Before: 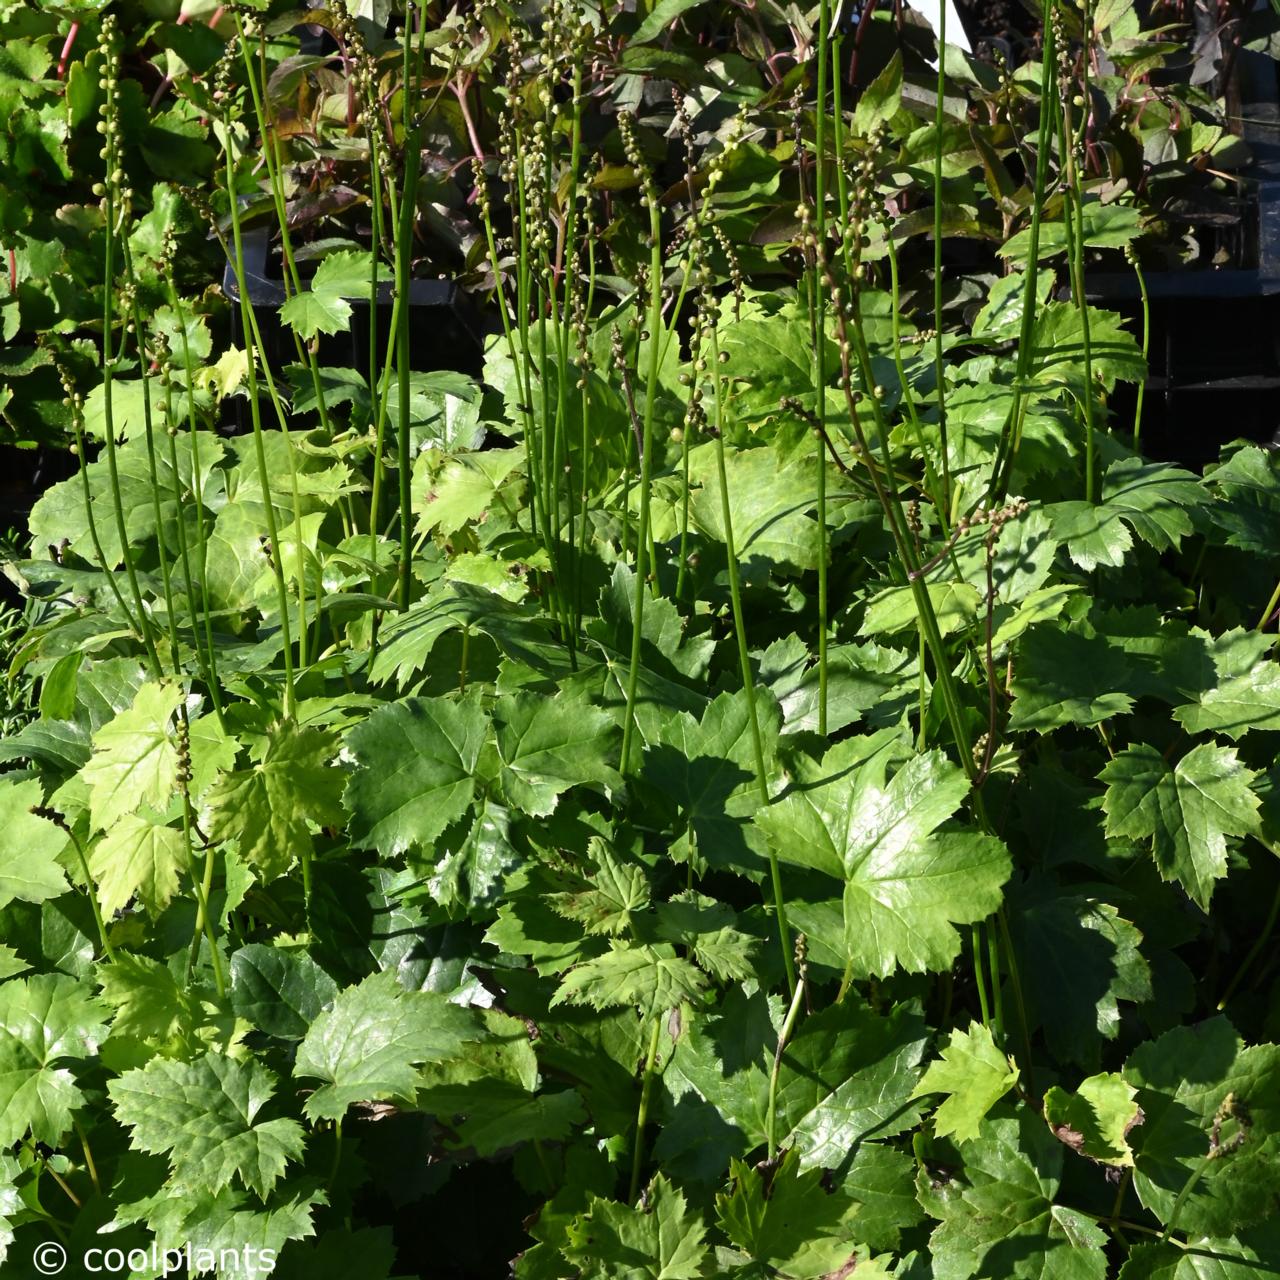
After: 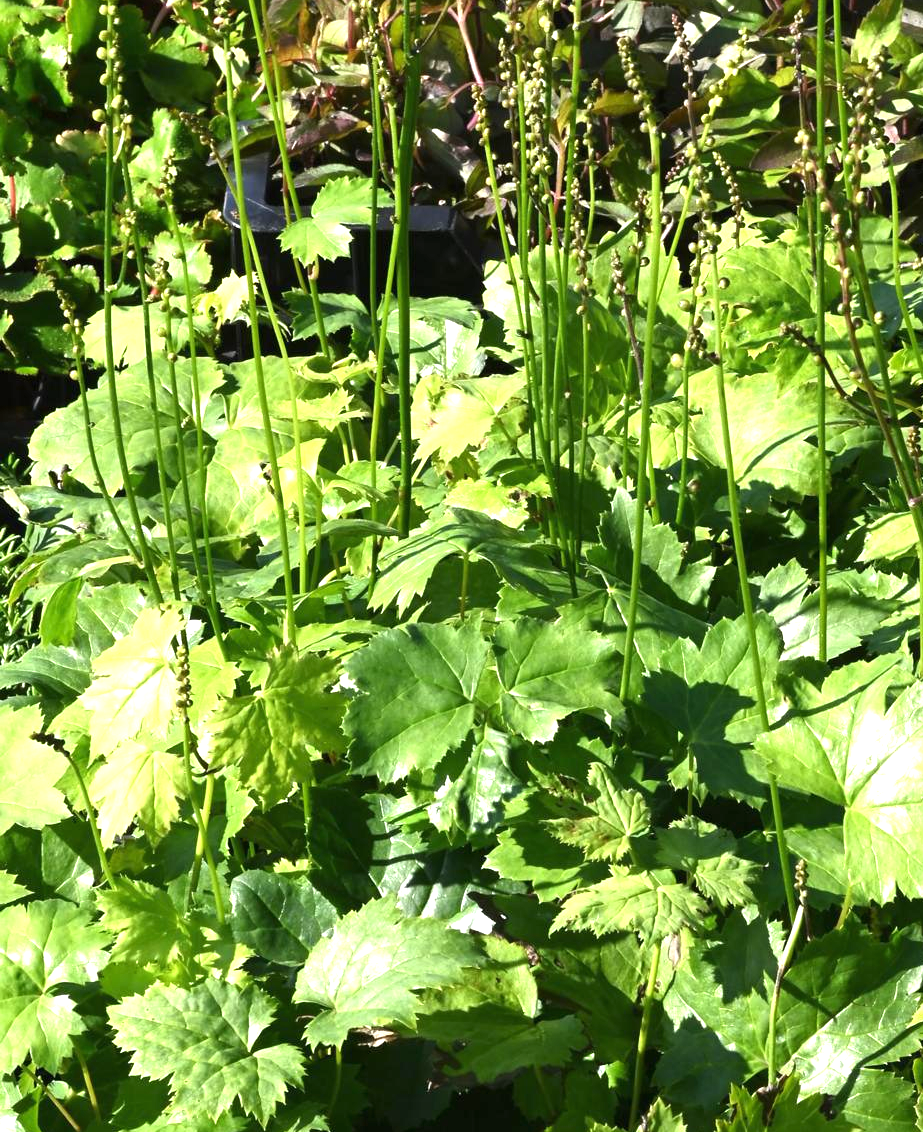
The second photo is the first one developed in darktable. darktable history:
crop: top 5.807%, right 27.887%, bottom 5.715%
exposure: black level correction 0, exposure 1 EV, compensate exposure bias true, compensate highlight preservation false
